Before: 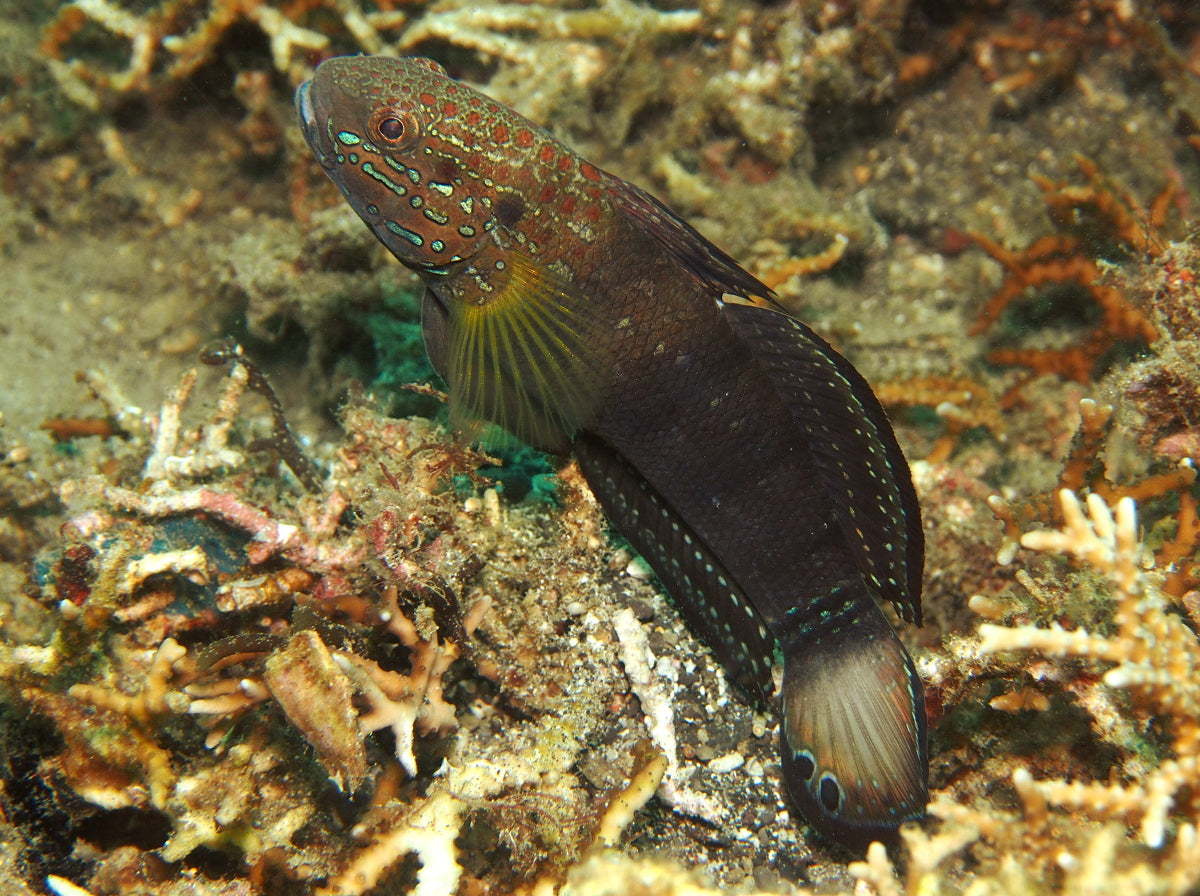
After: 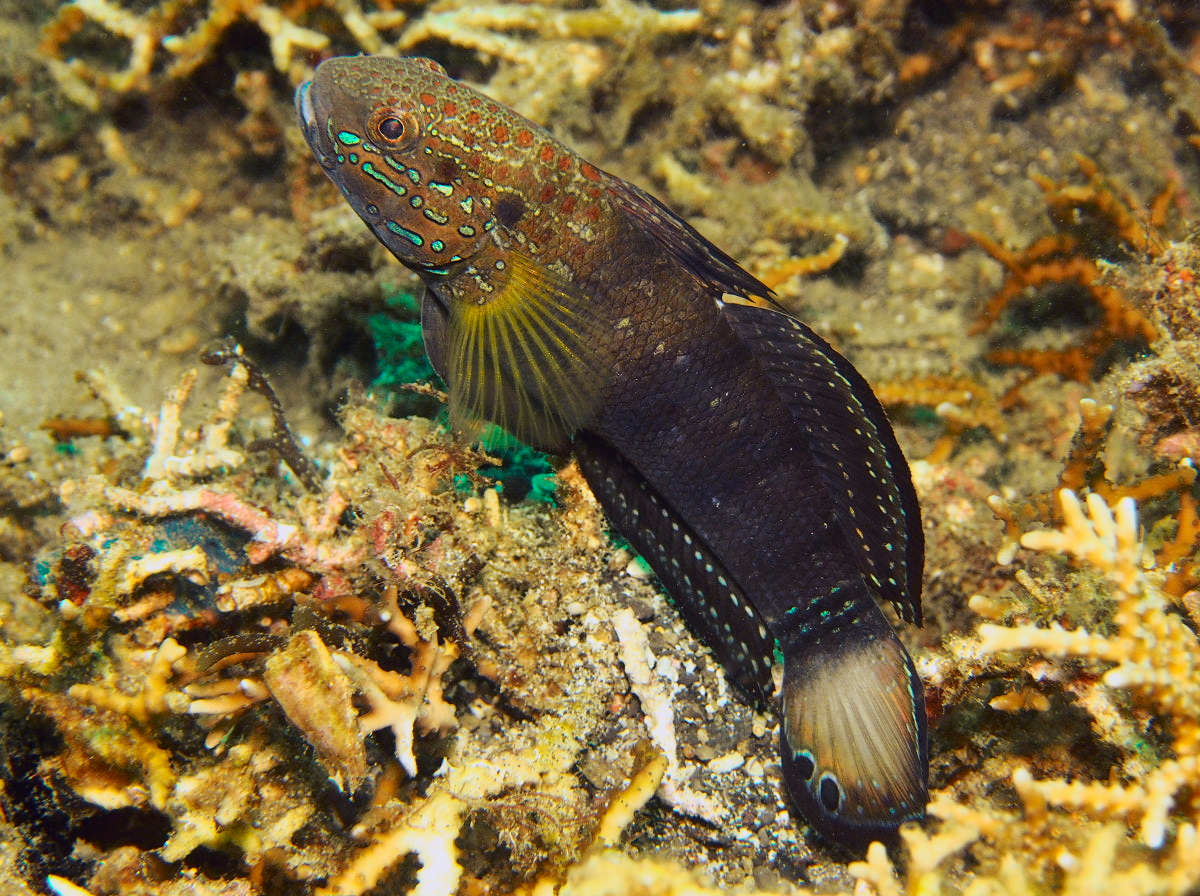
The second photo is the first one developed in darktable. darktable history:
color balance rgb: perceptual saturation grading › global saturation 12.215%
tone curve: curves: ch0 [(0.003, 0.003) (0.104, 0.069) (0.236, 0.218) (0.401, 0.443) (0.495, 0.55) (0.625, 0.67) (0.819, 0.841) (0.96, 0.899)]; ch1 [(0, 0) (0.161, 0.092) (0.37, 0.302) (0.424, 0.402) (0.45, 0.466) (0.495, 0.506) (0.573, 0.571) (0.638, 0.641) (0.751, 0.741) (1, 1)]; ch2 [(0, 0) (0.352, 0.403) (0.466, 0.443) (0.524, 0.501) (0.56, 0.556) (1, 1)], color space Lab, independent channels, preserve colors none
shadows and highlights: soften with gaussian
